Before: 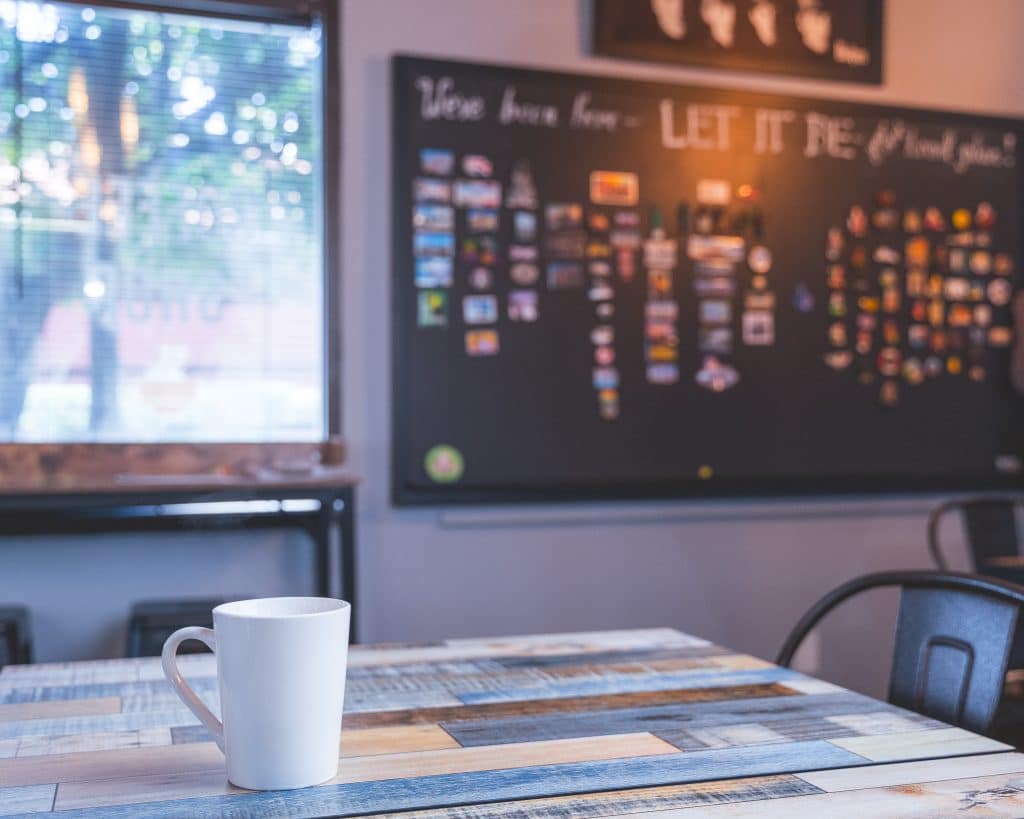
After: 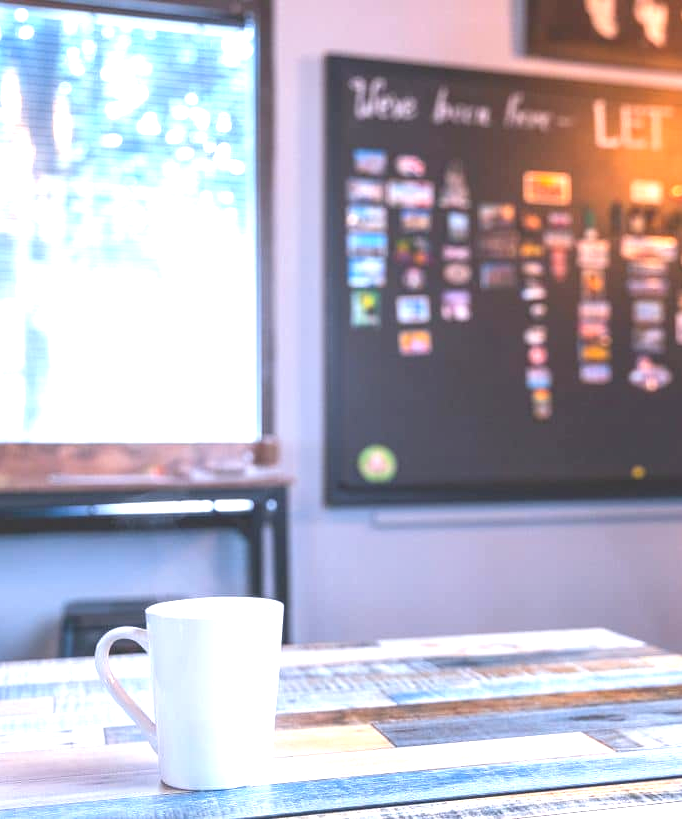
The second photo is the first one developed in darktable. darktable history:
crop and rotate: left 6.617%, right 26.717%
exposure: black level correction 0.001, exposure 1.129 EV, compensate exposure bias true, compensate highlight preservation false
